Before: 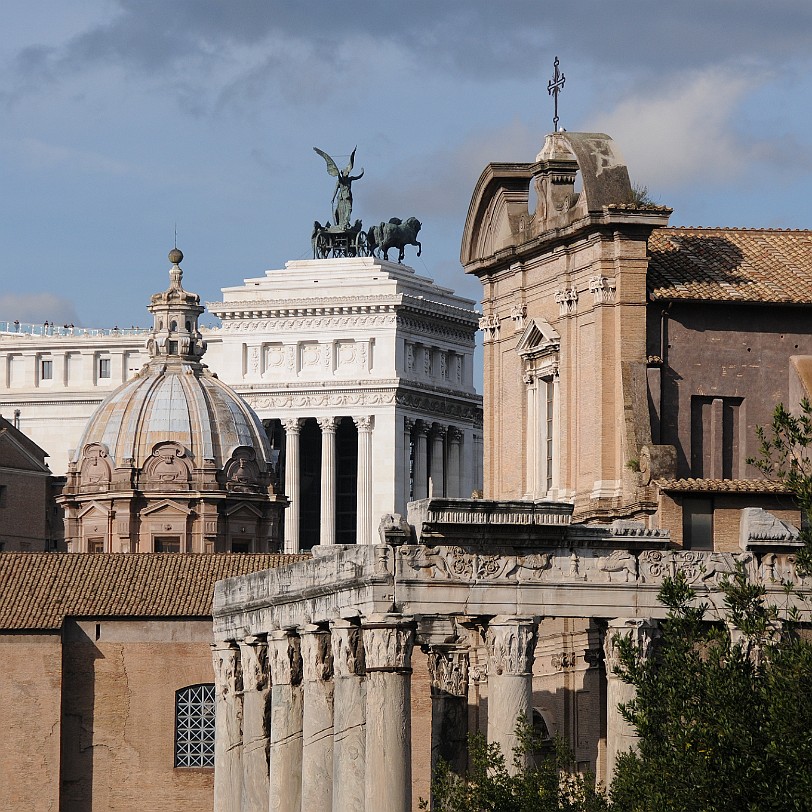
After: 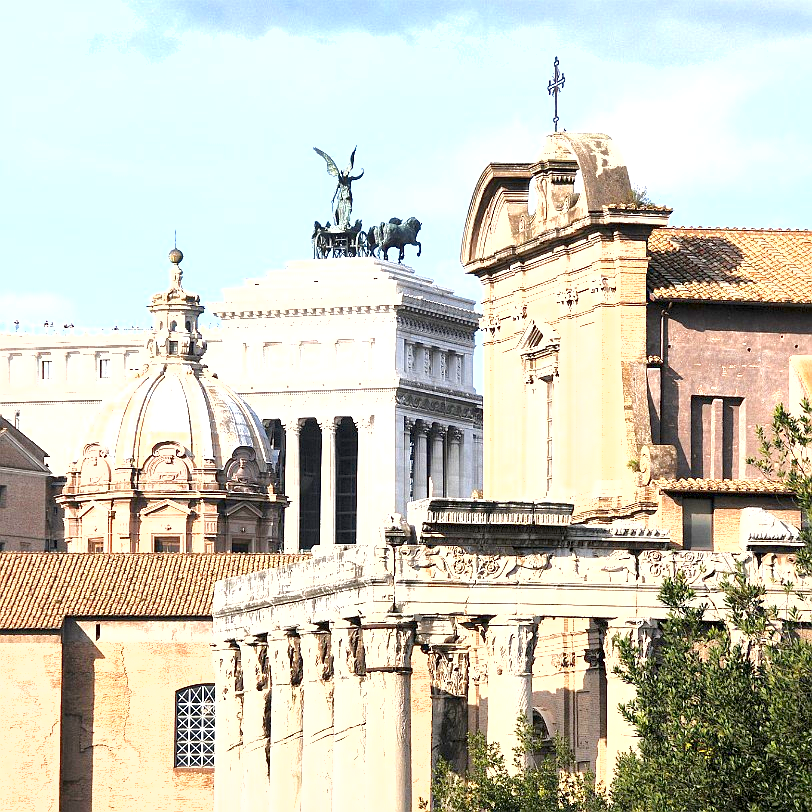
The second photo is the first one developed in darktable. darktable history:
exposure: black level correction 0.001, exposure 1.829 EV, compensate highlight preservation false
shadows and highlights: shadows 32.35, highlights -33.19, soften with gaussian
tone equalizer: -8 EV 0.974 EV, -7 EV 1.03 EV, -6 EV 0.974 EV, -5 EV 1.01 EV, -4 EV 1.04 EV, -3 EV 0.768 EV, -2 EV 0.514 EV, -1 EV 0.234 EV, edges refinement/feathering 500, mask exposure compensation -1.57 EV, preserve details no
local contrast: mode bilateral grid, contrast 20, coarseness 49, detail 171%, midtone range 0.2
